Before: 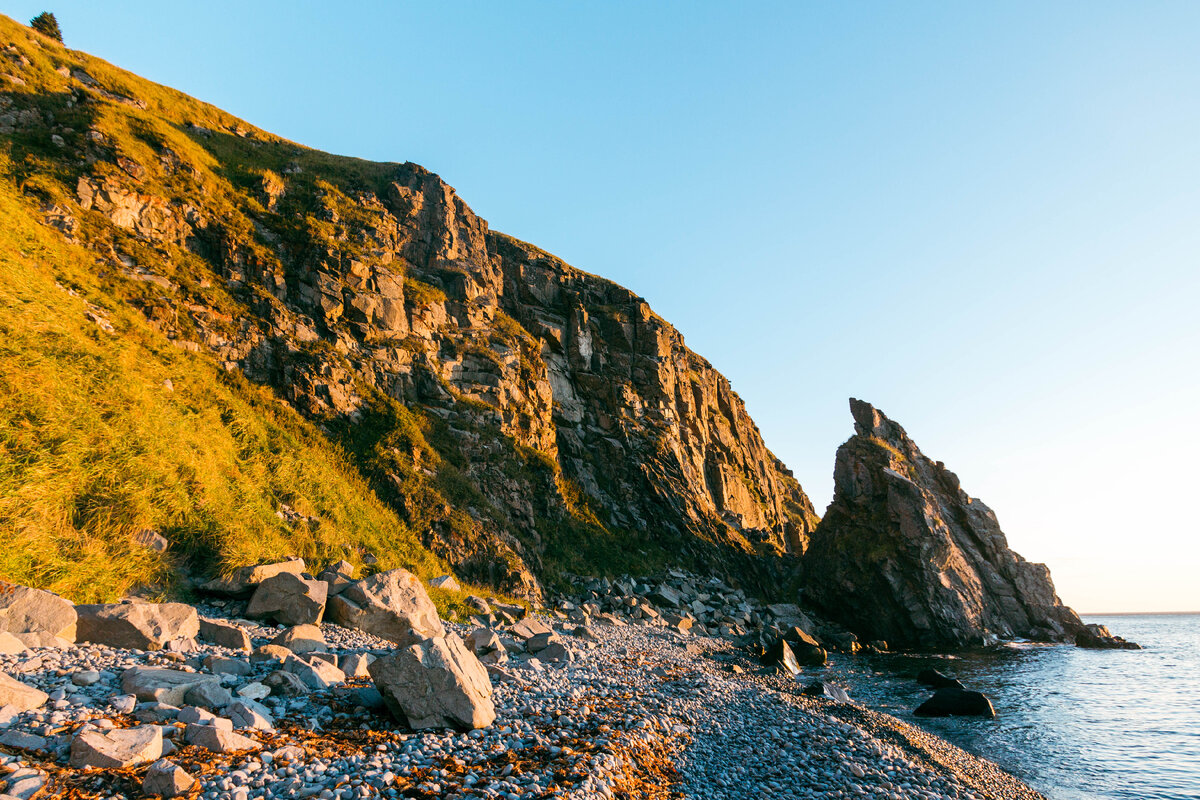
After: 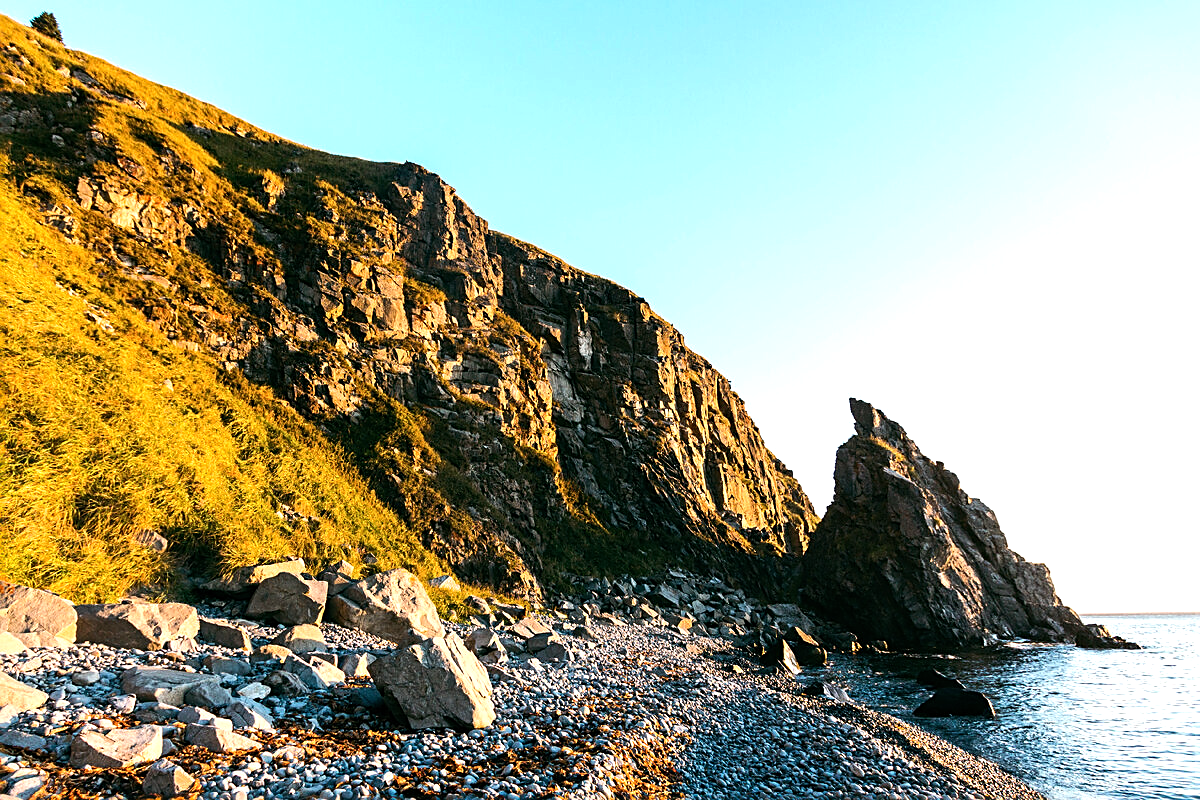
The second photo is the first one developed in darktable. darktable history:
sharpen: on, module defaults
tone equalizer: -8 EV -0.776 EV, -7 EV -0.735 EV, -6 EV -0.567 EV, -5 EV -0.389 EV, -3 EV 0.371 EV, -2 EV 0.6 EV, -1 EV 0.698 EV, +0 EV 0.729 EV, edges refinement/feathering 500, mask exposure compensation -1.57 EV, preserve details no
